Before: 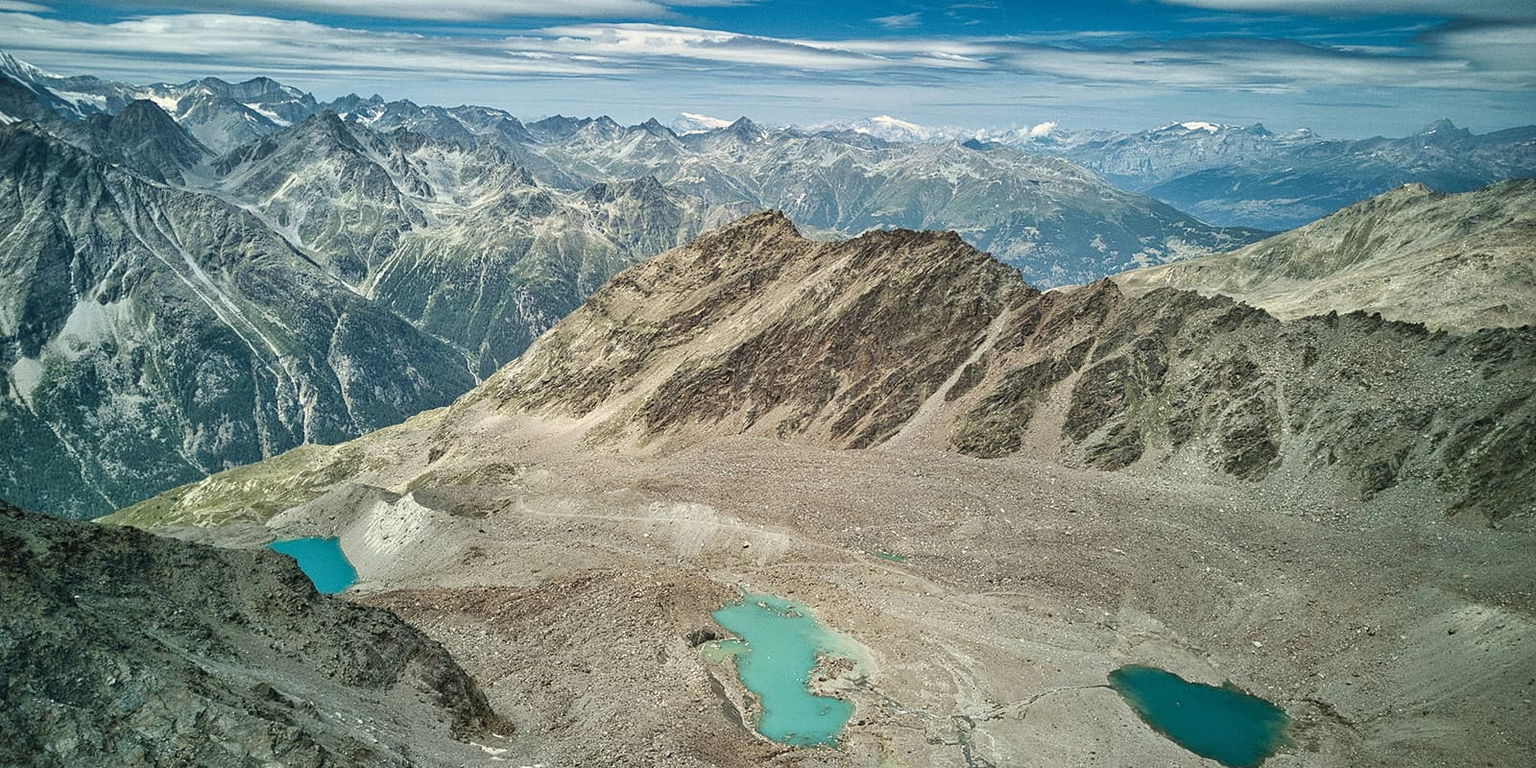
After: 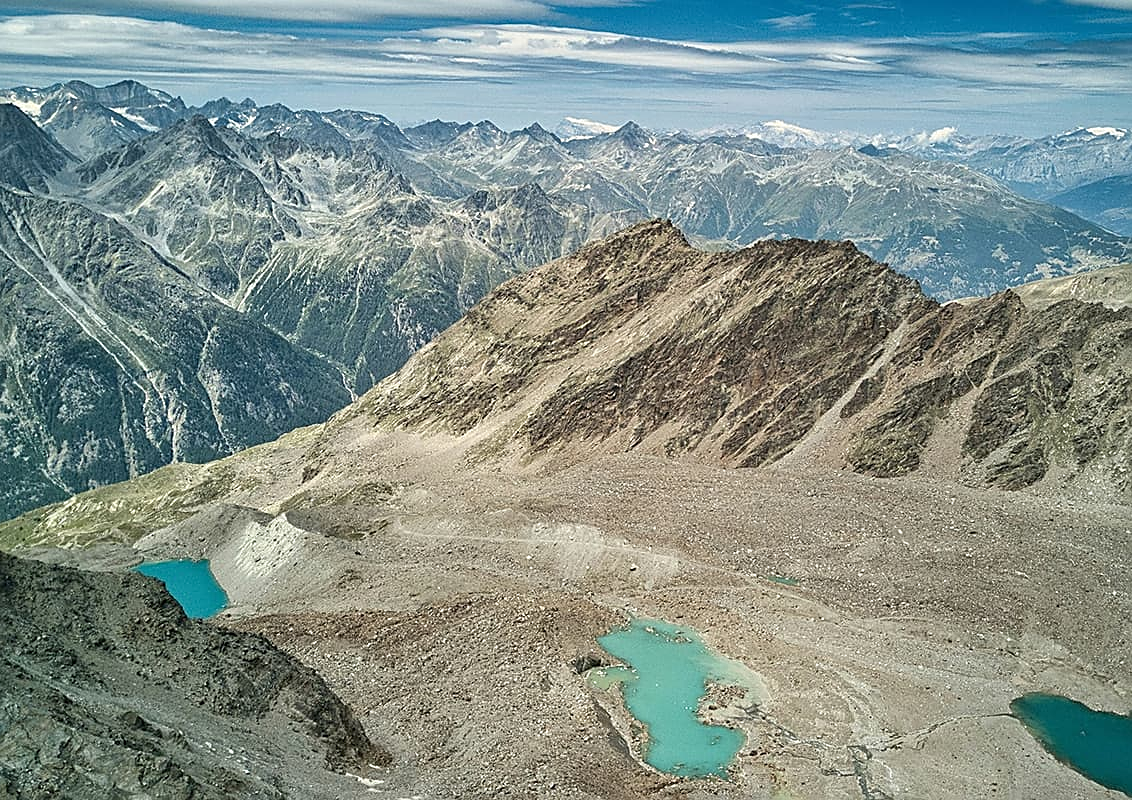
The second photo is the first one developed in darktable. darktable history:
crop and rotate: left 9.018%, right 20.178%
sharpen: amount 0.496
